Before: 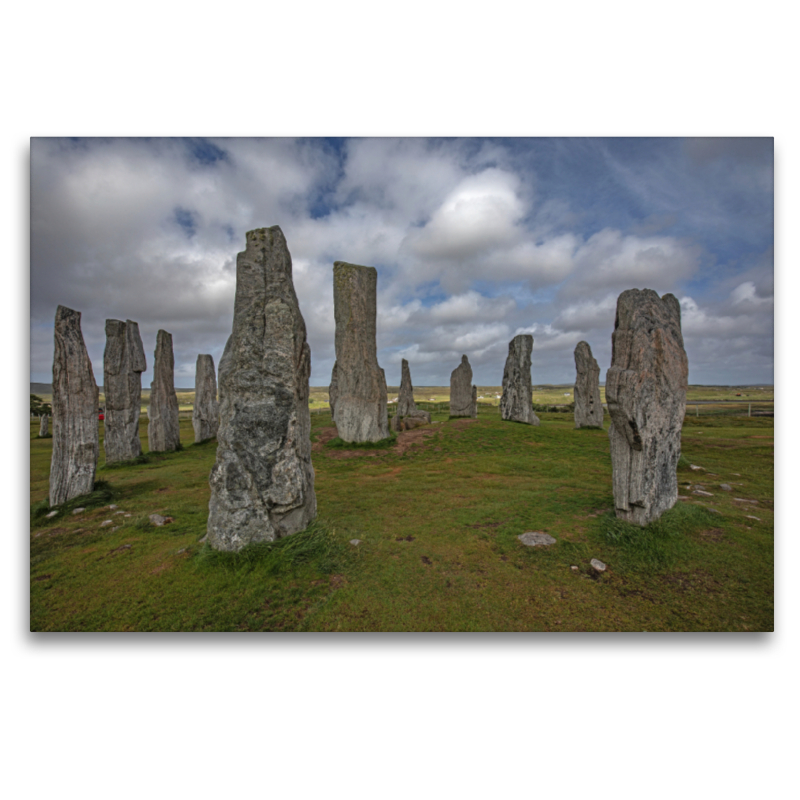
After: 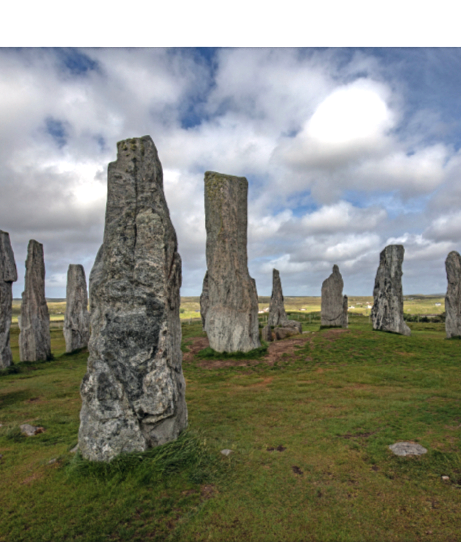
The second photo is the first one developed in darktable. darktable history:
local contrast: mode bilateral grid, contrast 20, coarseness 50, detail 119%, midtone range 0.2
tone equalizer: -8 EV -0.752 EV, -7 EV -0.74 EV, -6 EV -0.577 EV, -5 EV -0.361 EV, -3 EV 0.385 EV, -2 EV 0.6 EV, -1 EV 0.696 EV, +0 EV 0.734 EV, luminance estimator HSV value / RGB max
crop: left 16.229%, top 11.323%, right 26.114%, bottom 20.817%
color correction: highlights a* 0.245, highlights b* 2.73, shadows a* -0.721, shadows b* -4.53
